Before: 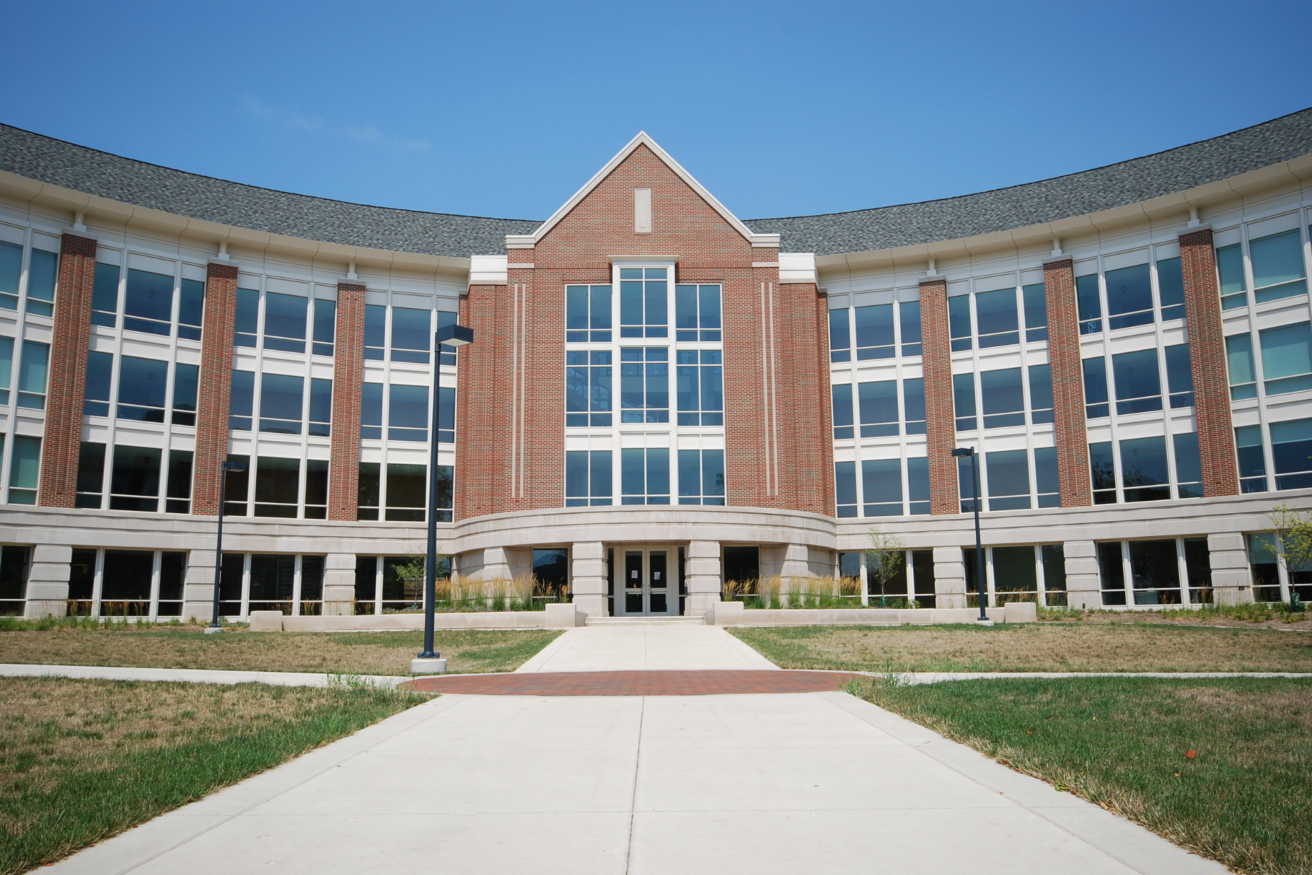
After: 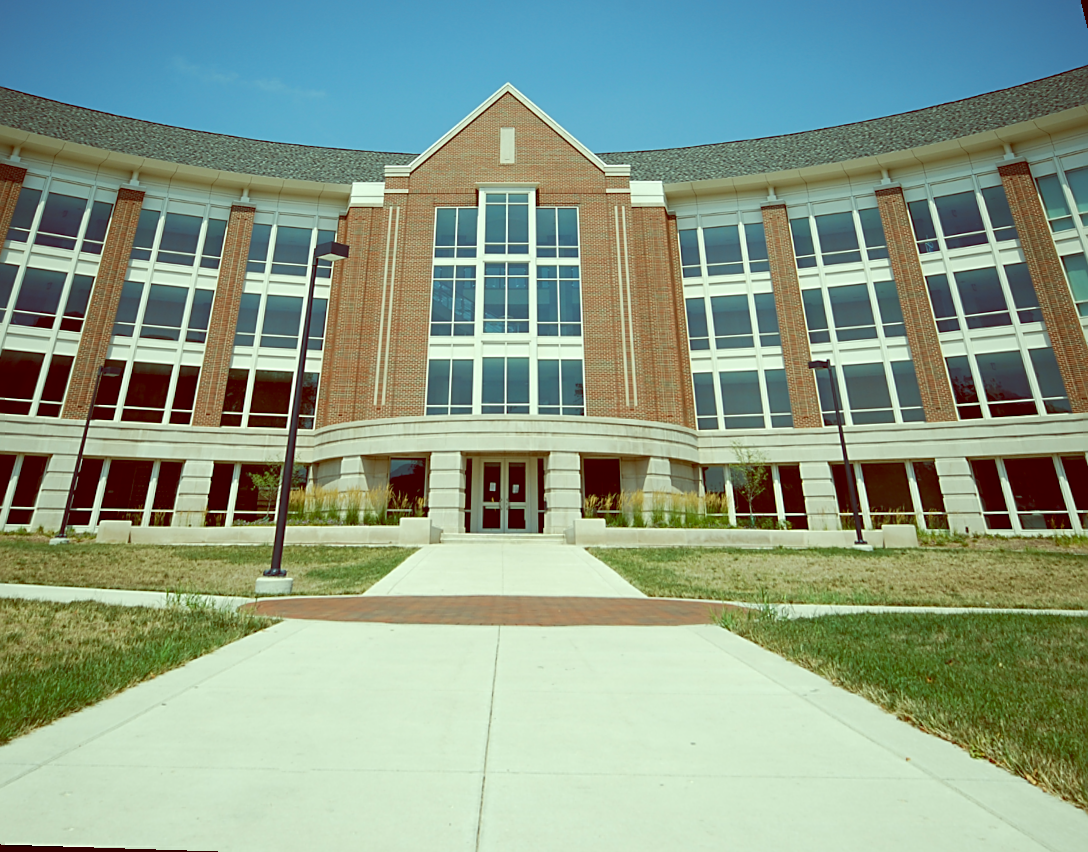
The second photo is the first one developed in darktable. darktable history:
color balance: lift [1, 1.015, 0.987, 0.985], gamma [1, 0.959, 1.042, 0.958], gain [0.927, 0.938, 1.072, 0.928], contrast 1.5%
sharpen: on, module defaults
exposure: exposure 0.2 EV, compensate highlight preservation false
rotate and perspective: rotation 0.72°, lens shift (vertical) -0.352, lens shift (horizontal) -0.051, crop left 0.152, crop right 0.859, crop top 0.019, crop bottom 0.964
